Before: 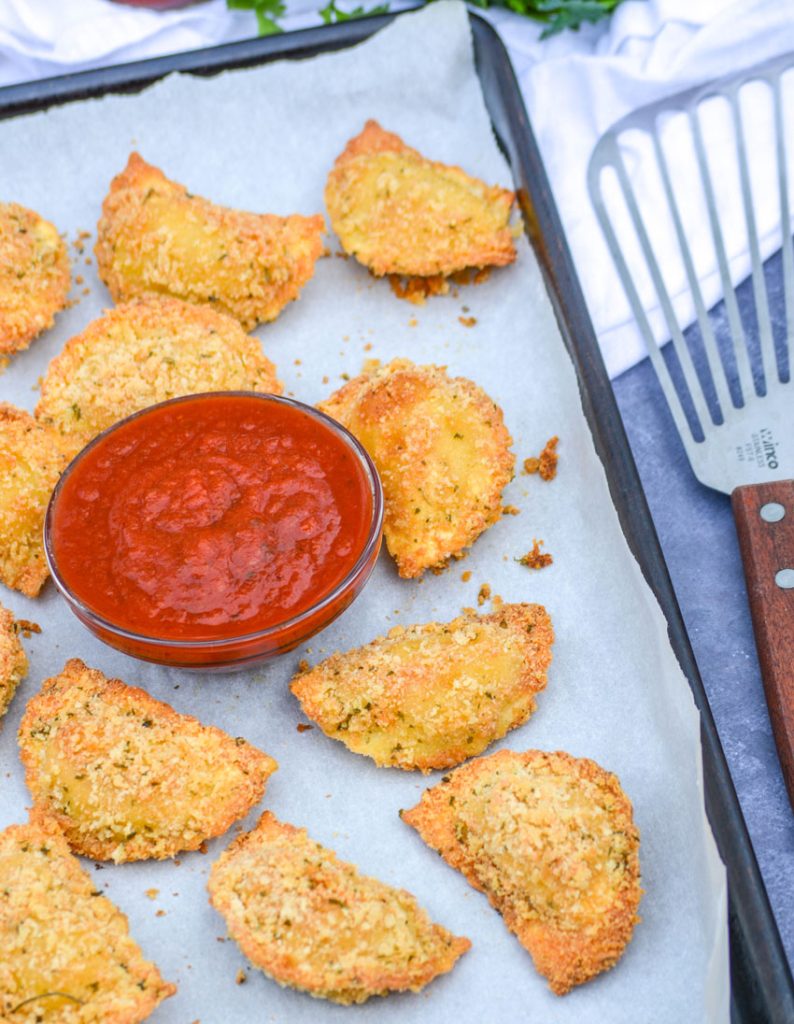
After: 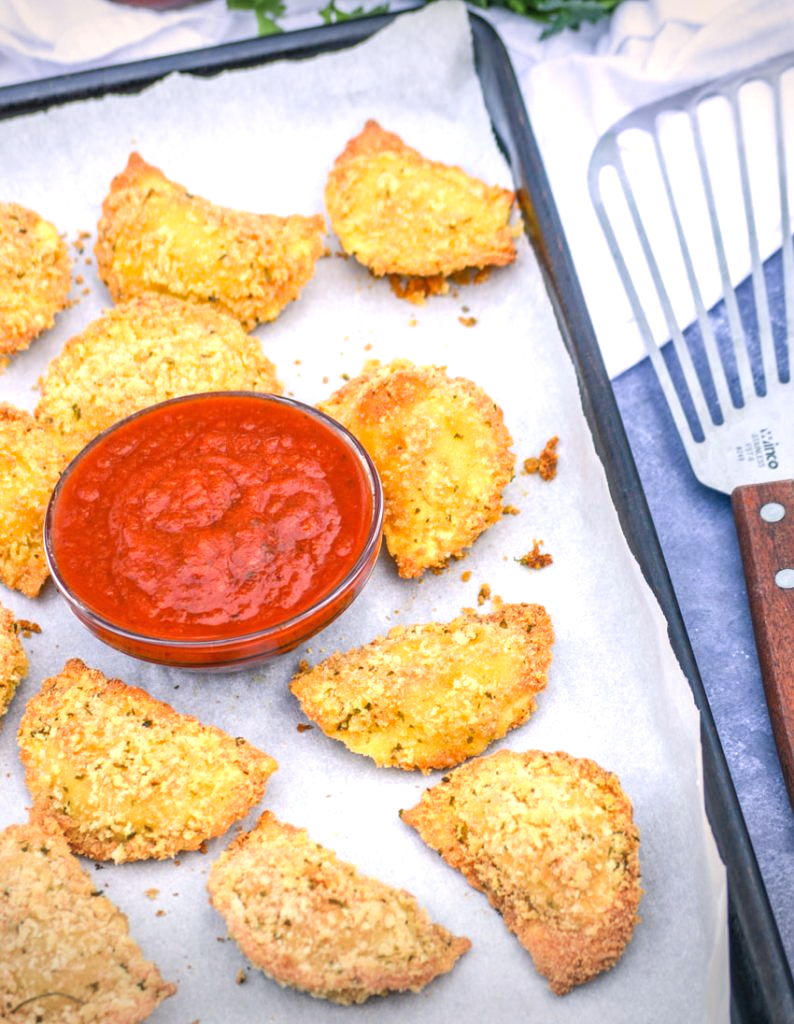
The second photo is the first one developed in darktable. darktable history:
local contrast: mode bilateral grid, contrast 27, coarseness 15, detail 115%, midtone range 0.2
exposure: black level correction 0, exposure 0.5 EV, compensate highlight preservation false
vignetting: fall-off start 100.65%, brightness -0.4, saturation -0.293, center (-0.032, -0.046), width/height ratio 1.324
color correction: highlights a* 5.43, highlights b* 5.34, shadows a* -3.94, shadows b* -4.99
